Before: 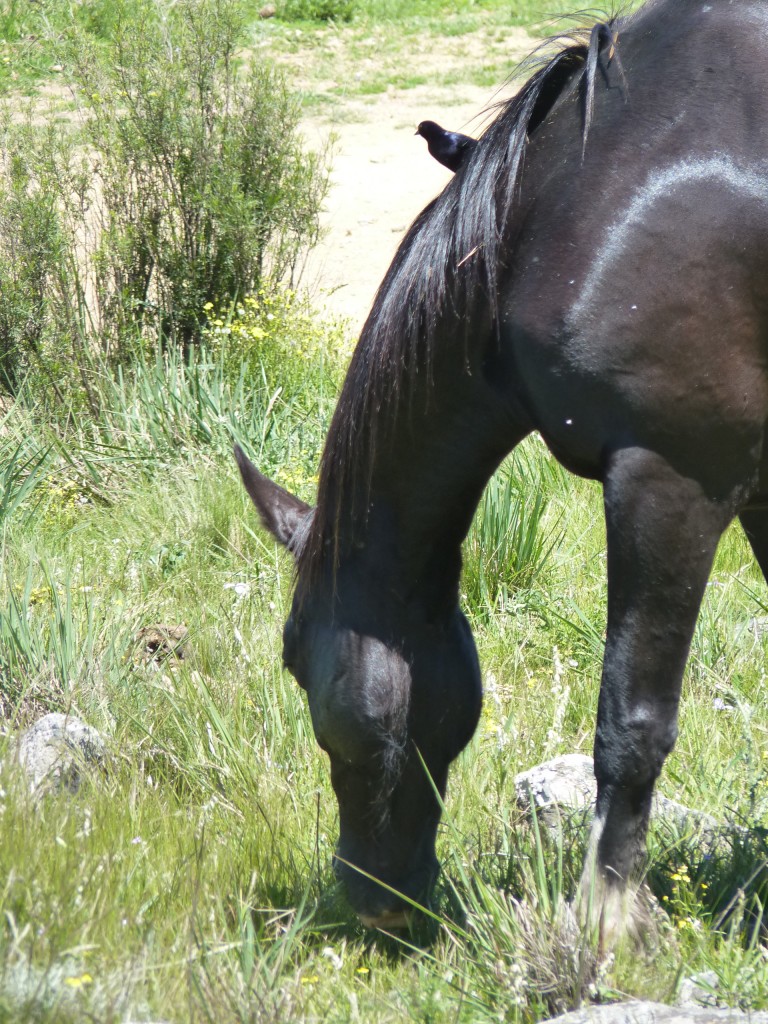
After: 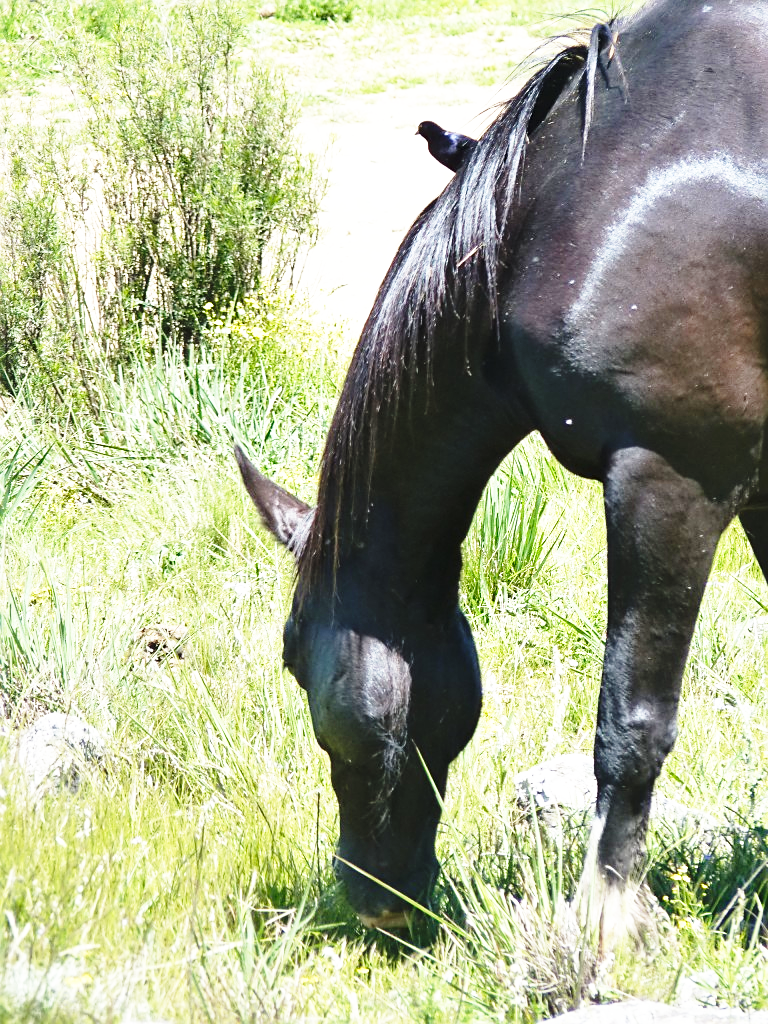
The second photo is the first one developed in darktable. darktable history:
base curve: curves: ch0 [(0, 0) (0.026, 0.03) (0.109, 0.232) (0.351, 0.748) (0.669, 0.968) (1, 1)], preserve colors none
sharpen: on, module defaults
